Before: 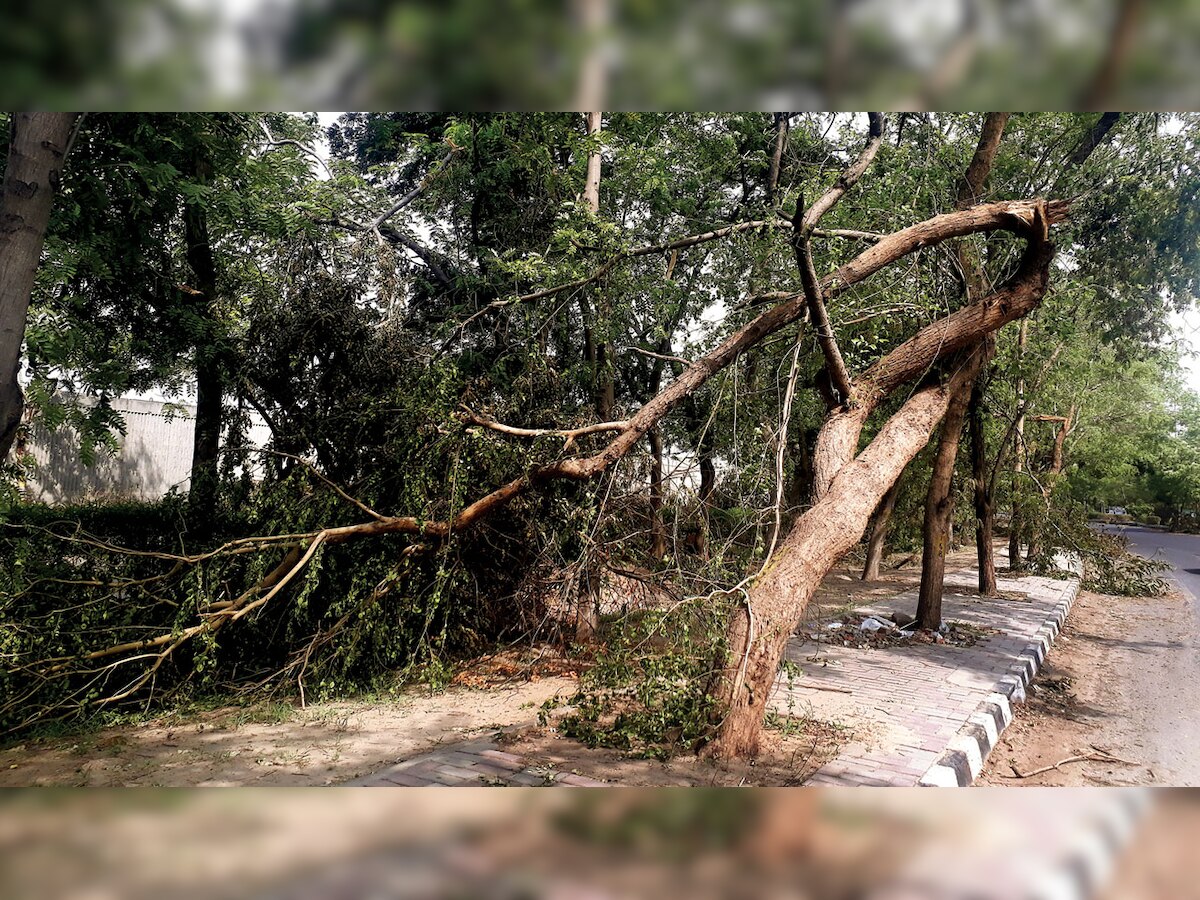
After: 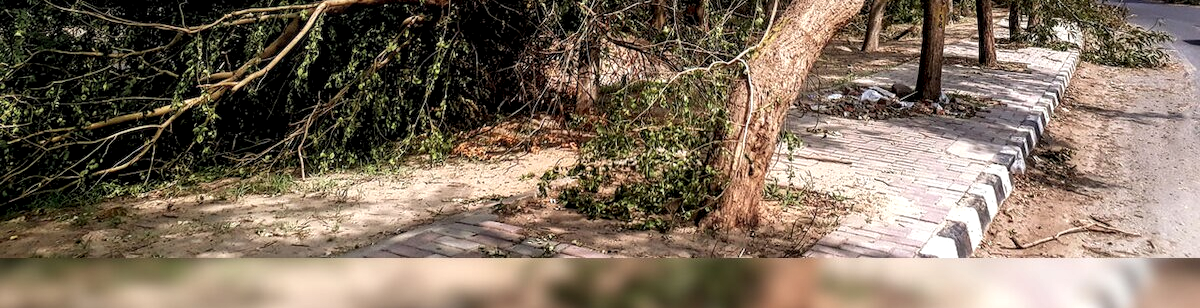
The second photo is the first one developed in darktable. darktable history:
crop and rotate: top 58.789%, bottom 6.893%
local contrast: detail 150%
